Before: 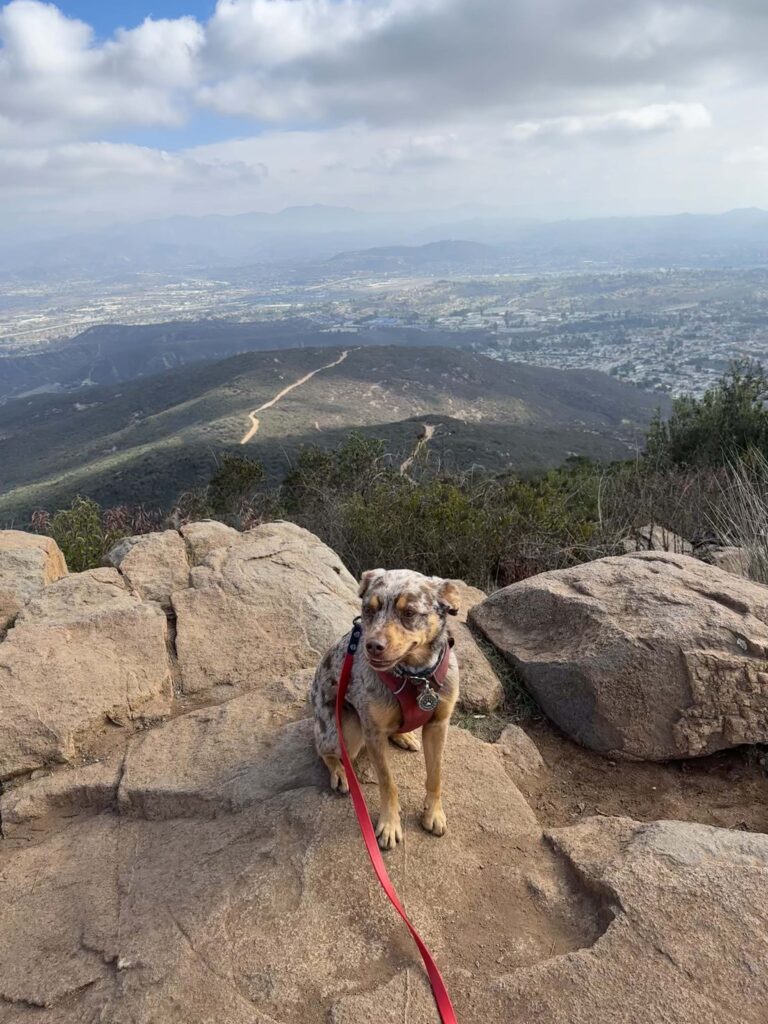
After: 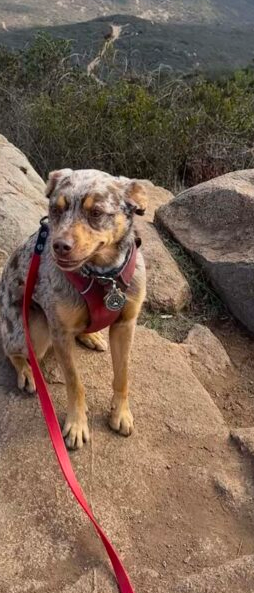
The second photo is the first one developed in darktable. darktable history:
crop: left 40.802%, top 39.155%, right 26.013%, bottom 2.862%
shadows and highlights: radius 100.5, shadows 50.66, highlights -64.1, soften with gaussian
exposure: exposure -0.04 EV, compensate highlight preservation false
